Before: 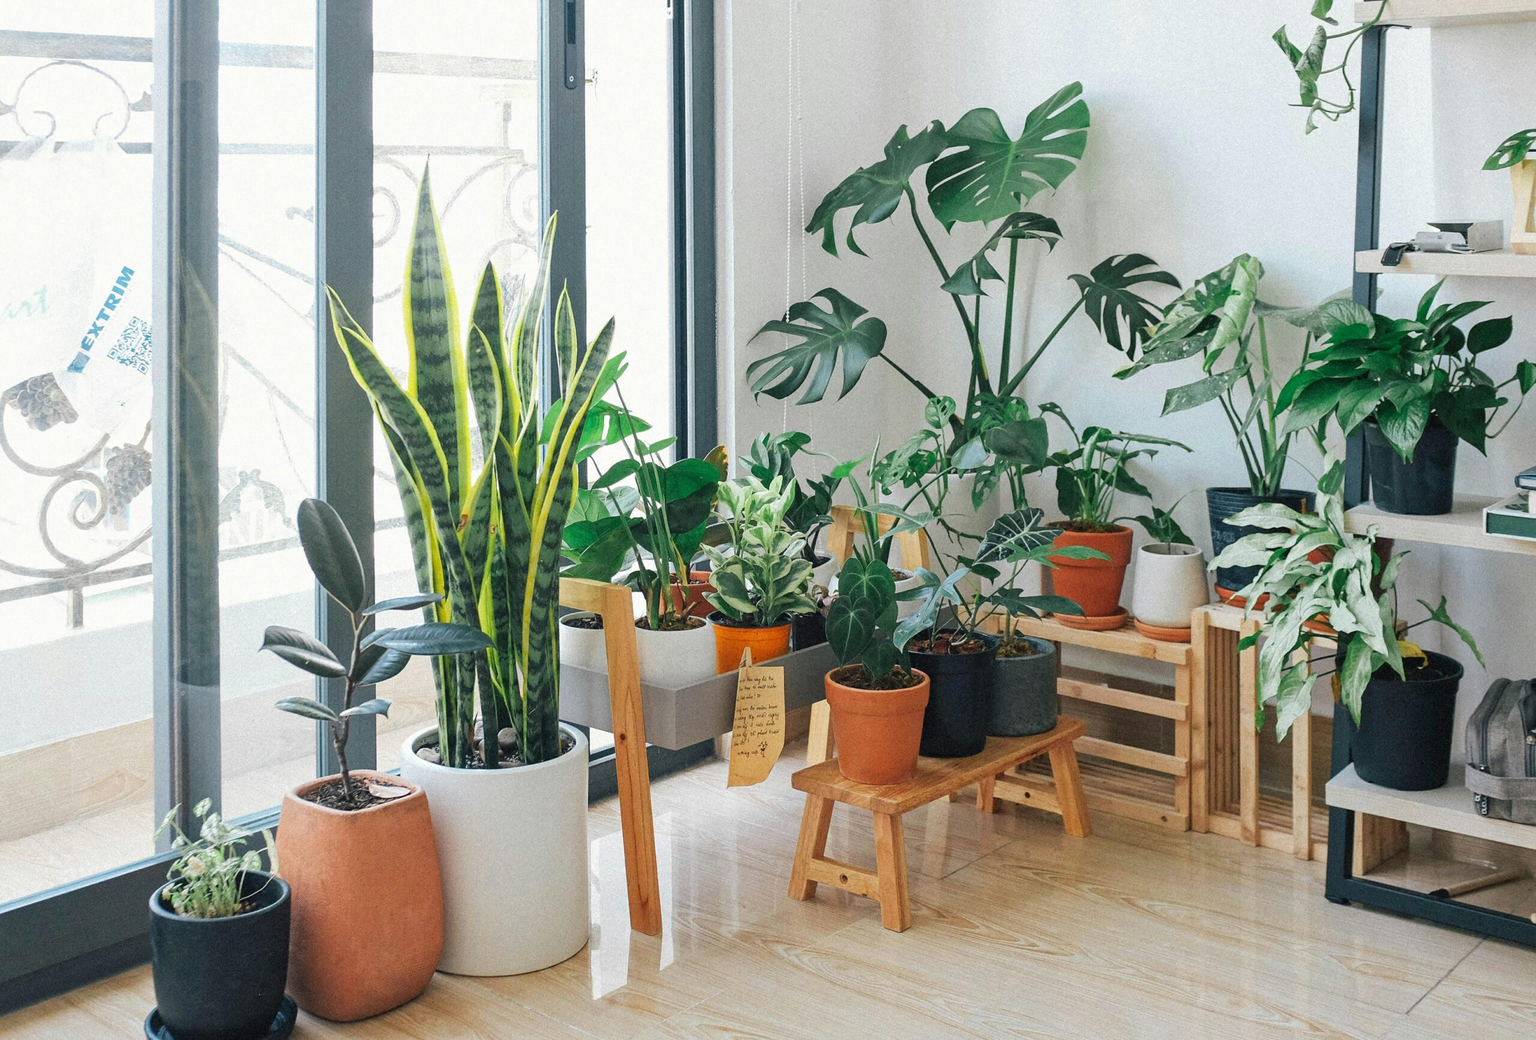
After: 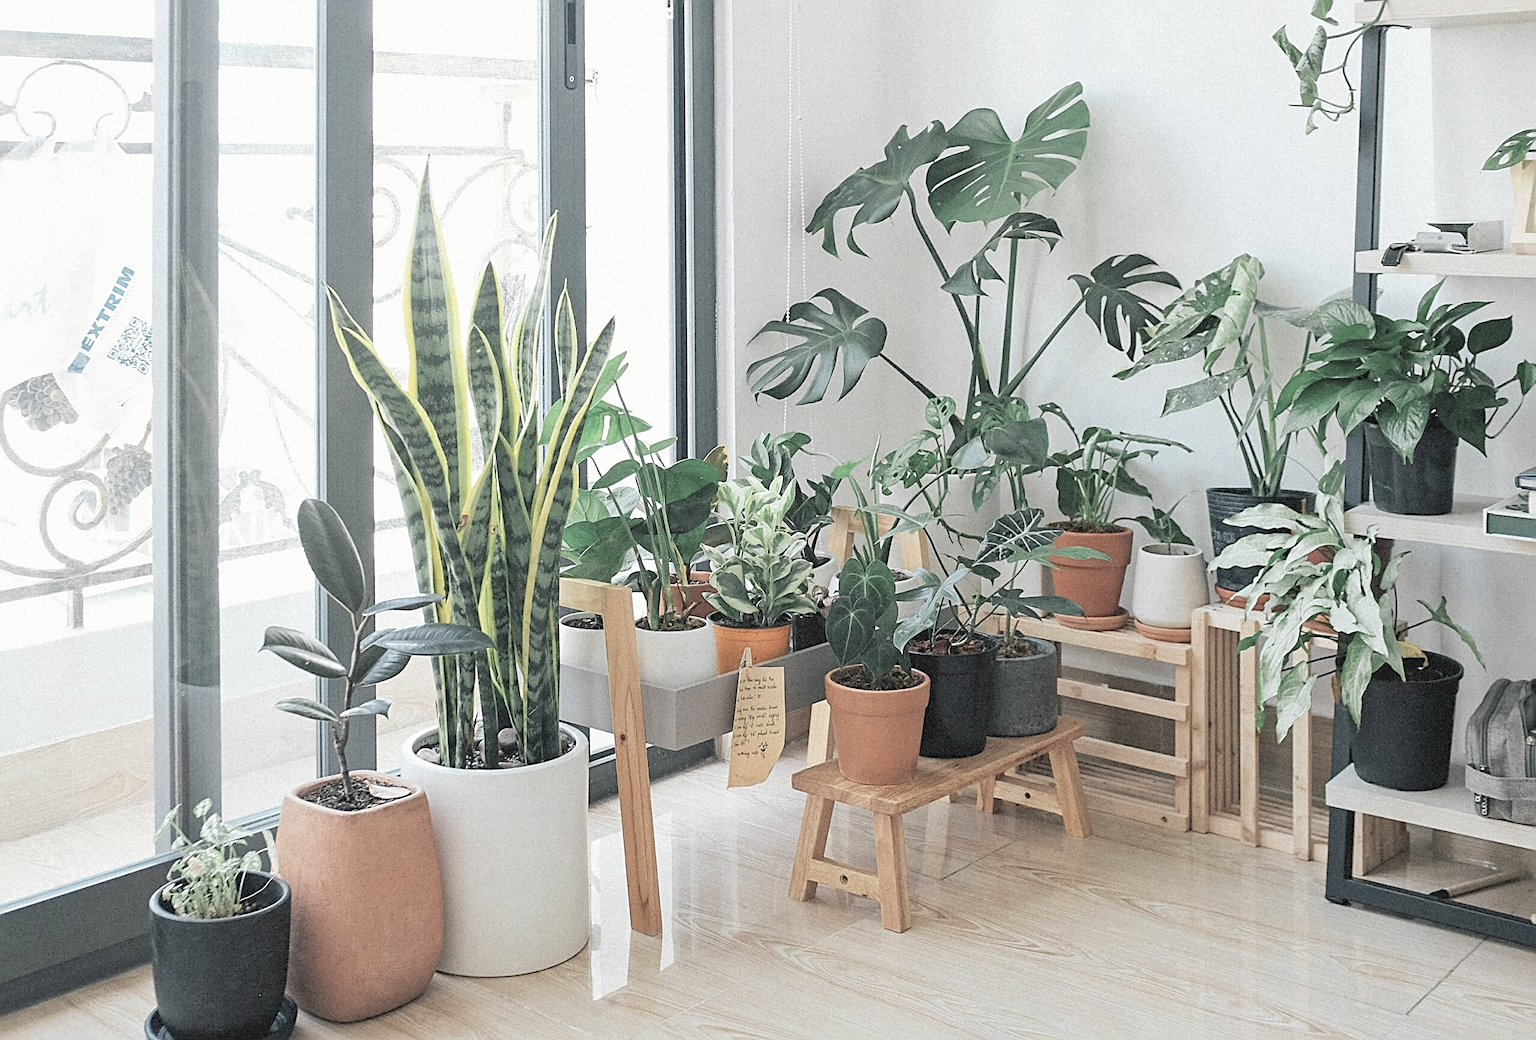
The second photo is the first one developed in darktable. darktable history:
sharpen: radius 2.531, amount 0.628
contrast brightness saturation: brightness 0.18, saturation -0.5
